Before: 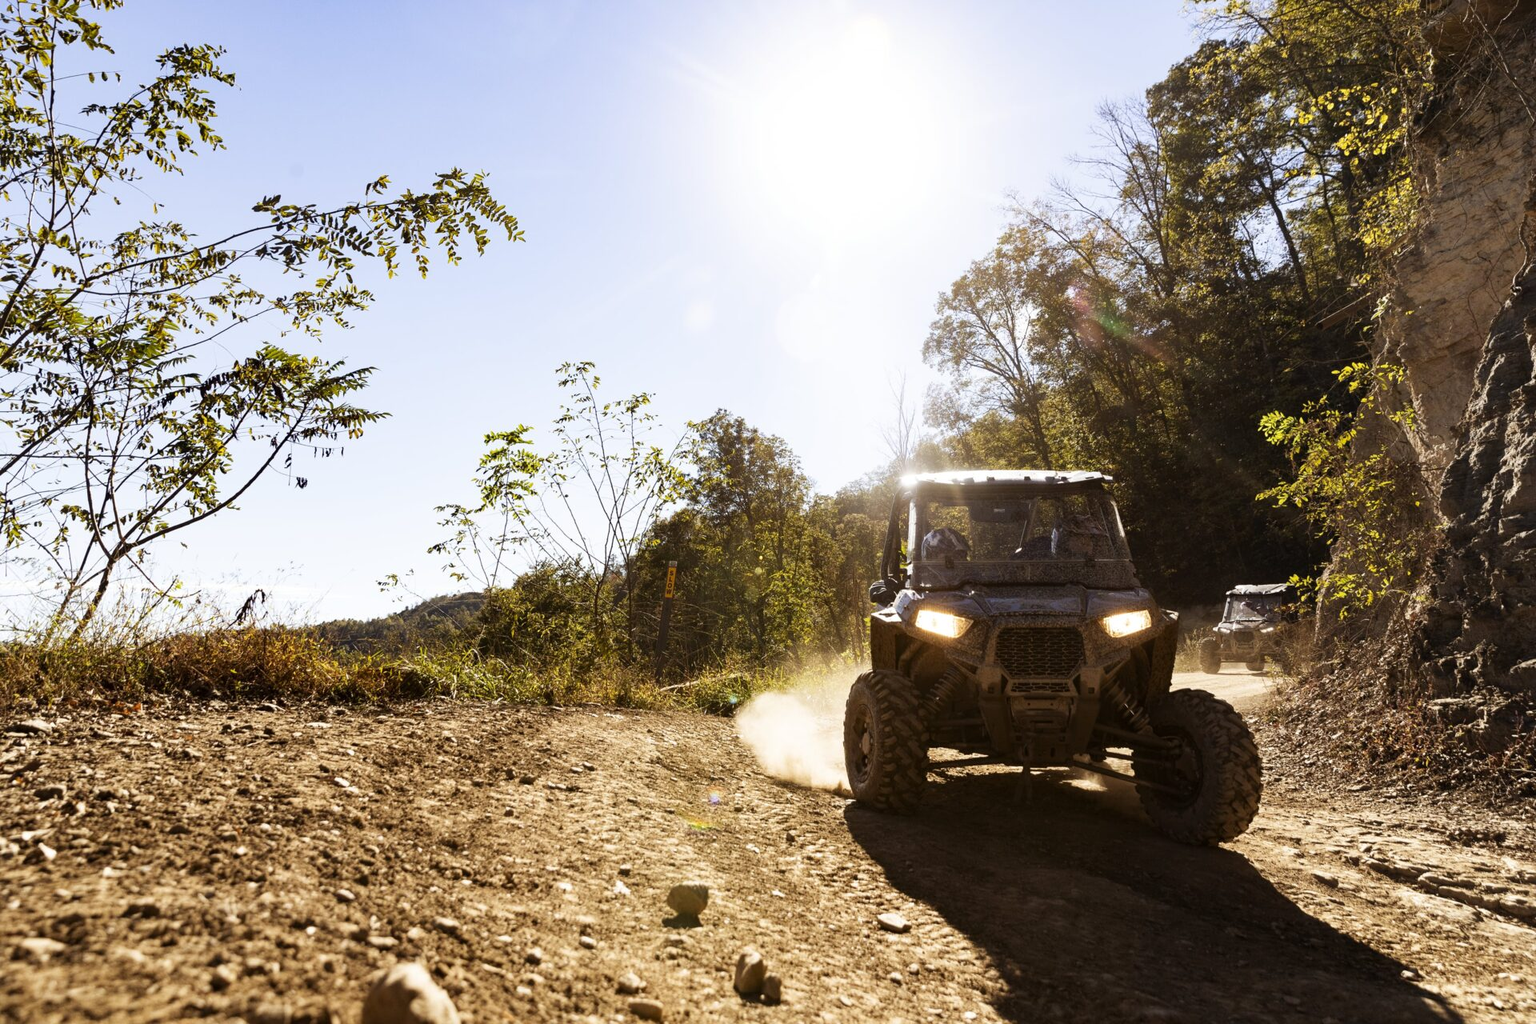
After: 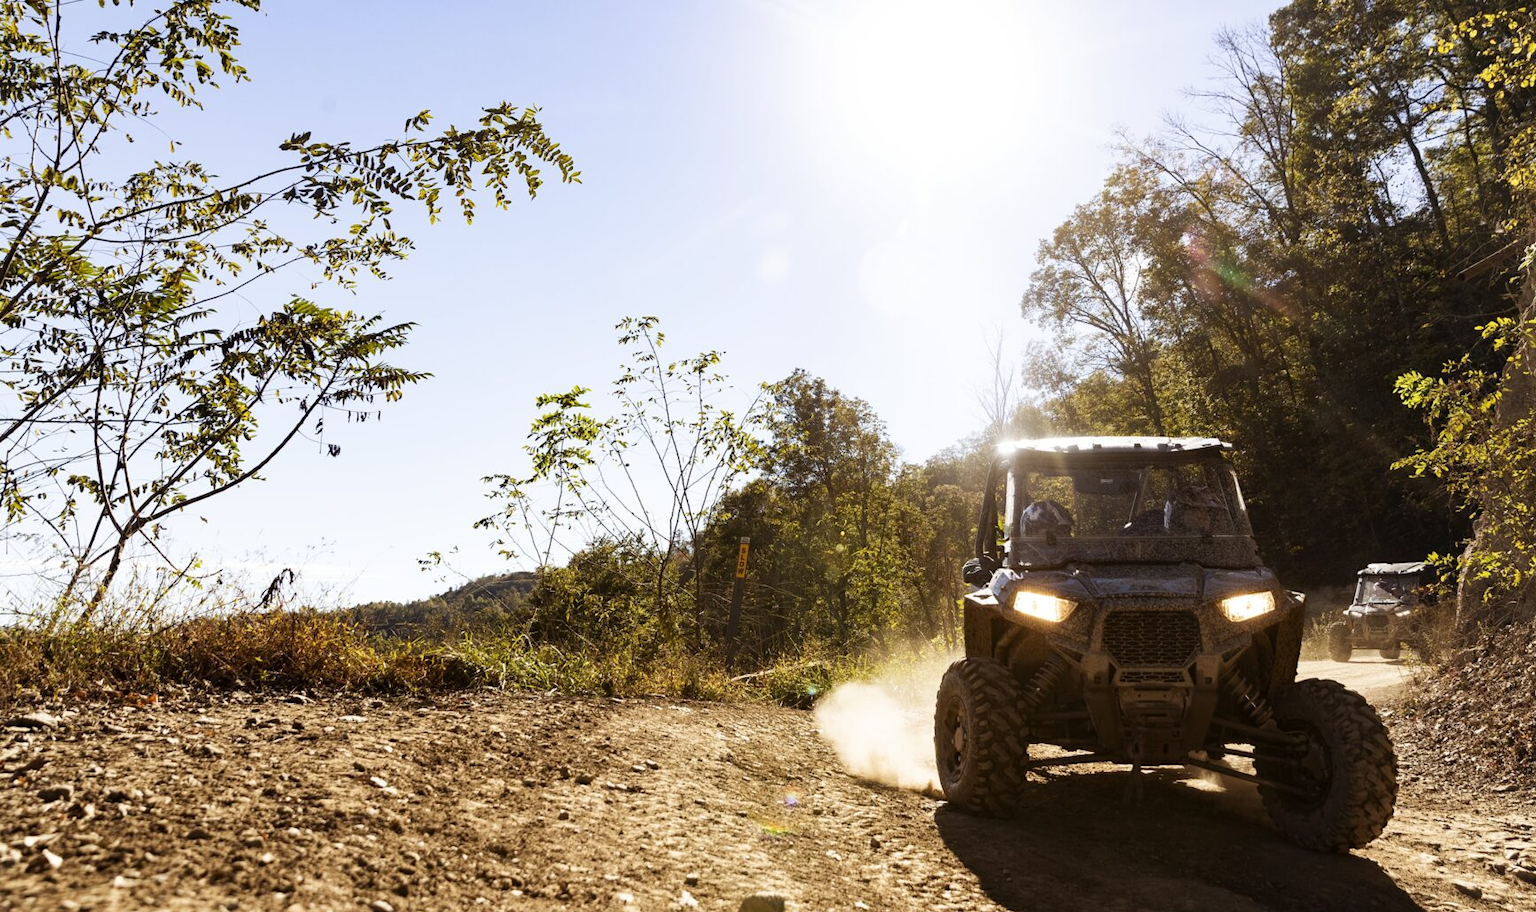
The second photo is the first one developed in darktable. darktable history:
crop: top 7.468%, right 9.687%, bottom 12.027%
